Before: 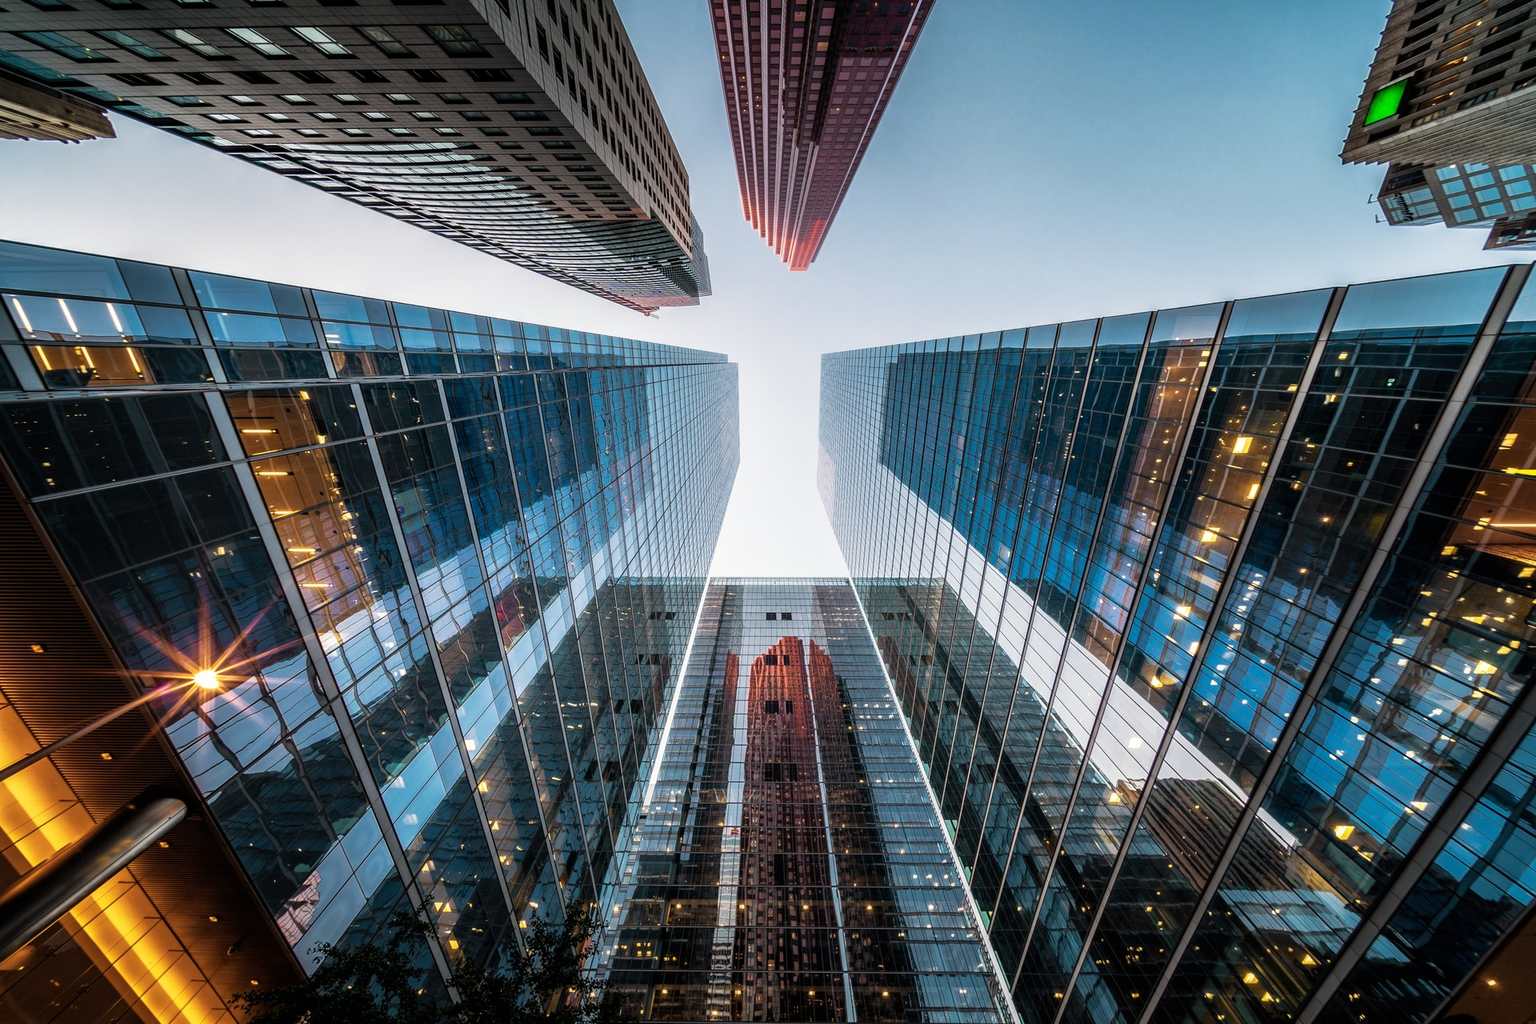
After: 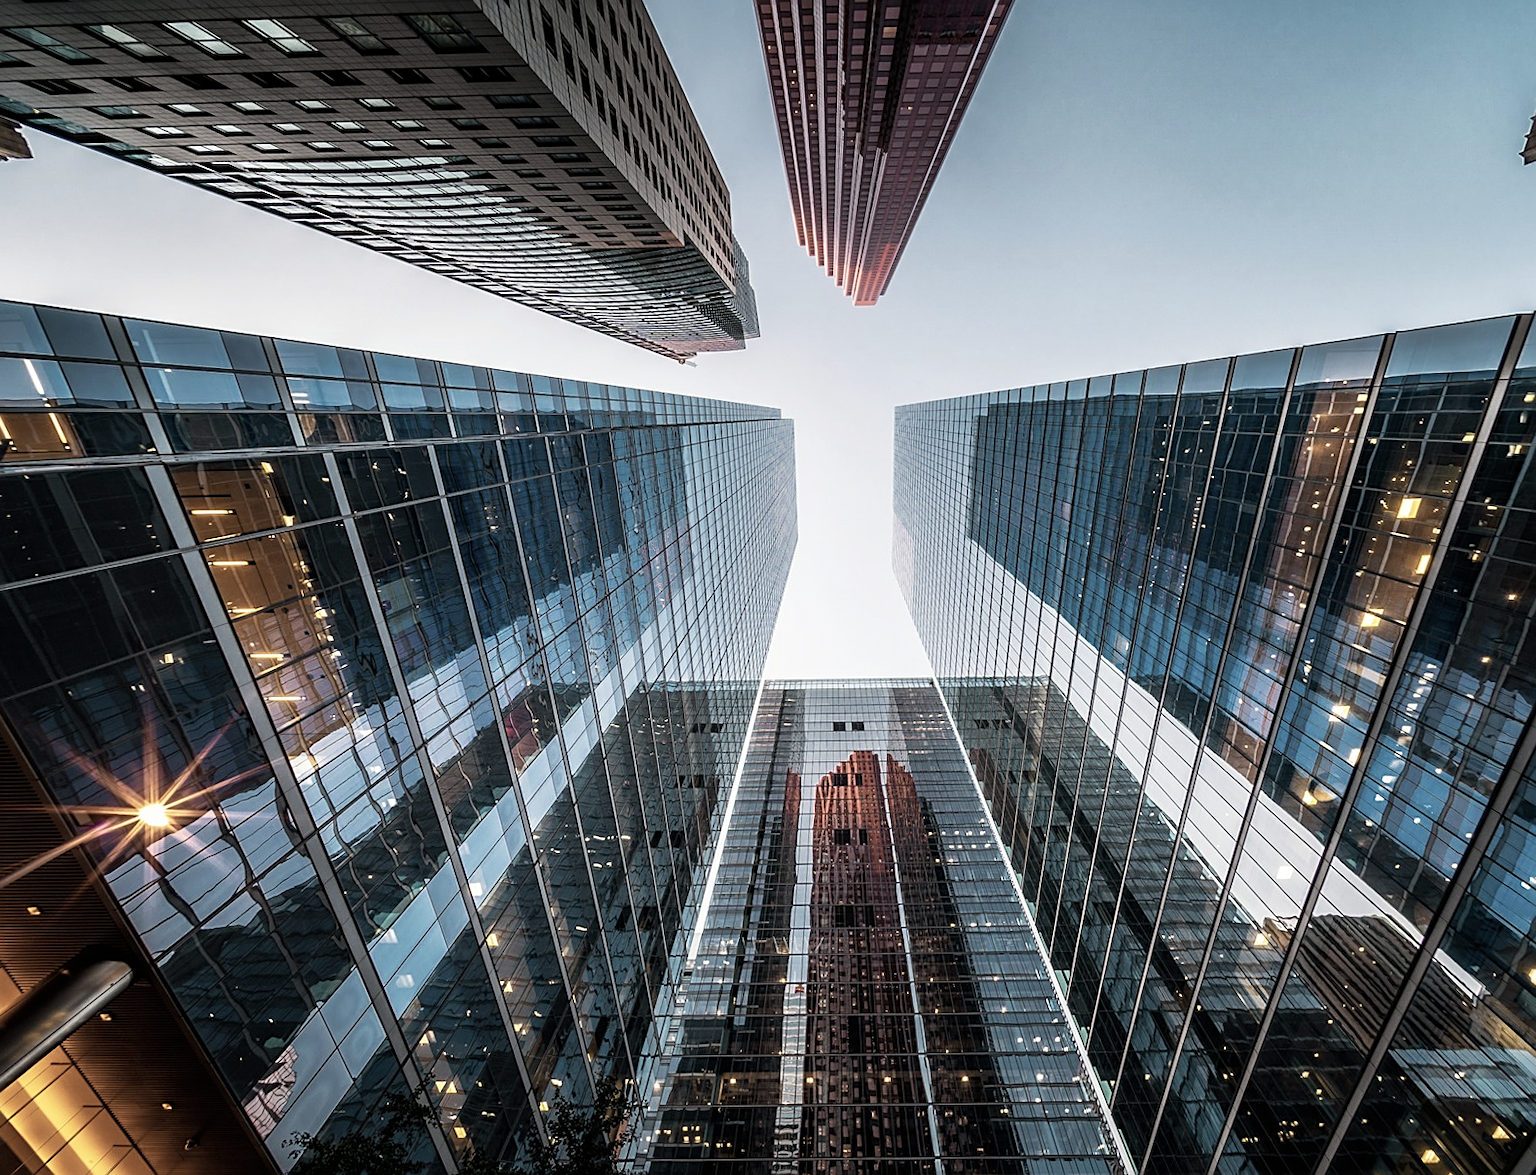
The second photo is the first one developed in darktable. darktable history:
contrast brightness saturation: contrast 0.1, saturation -0.36
sharpen: on, module defaults
crop and rotate: angle 1°, left 4.281%, top 0.642%, right 11.383%, bottom 2.486%
